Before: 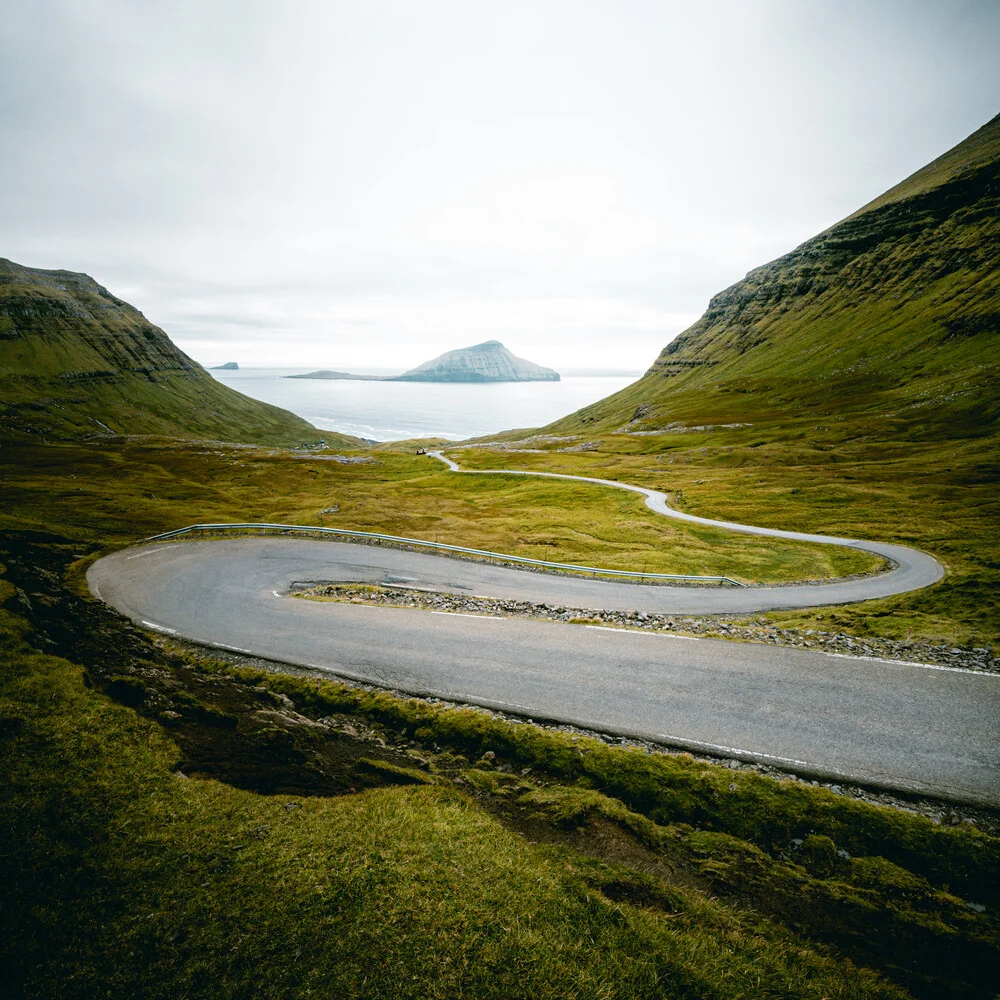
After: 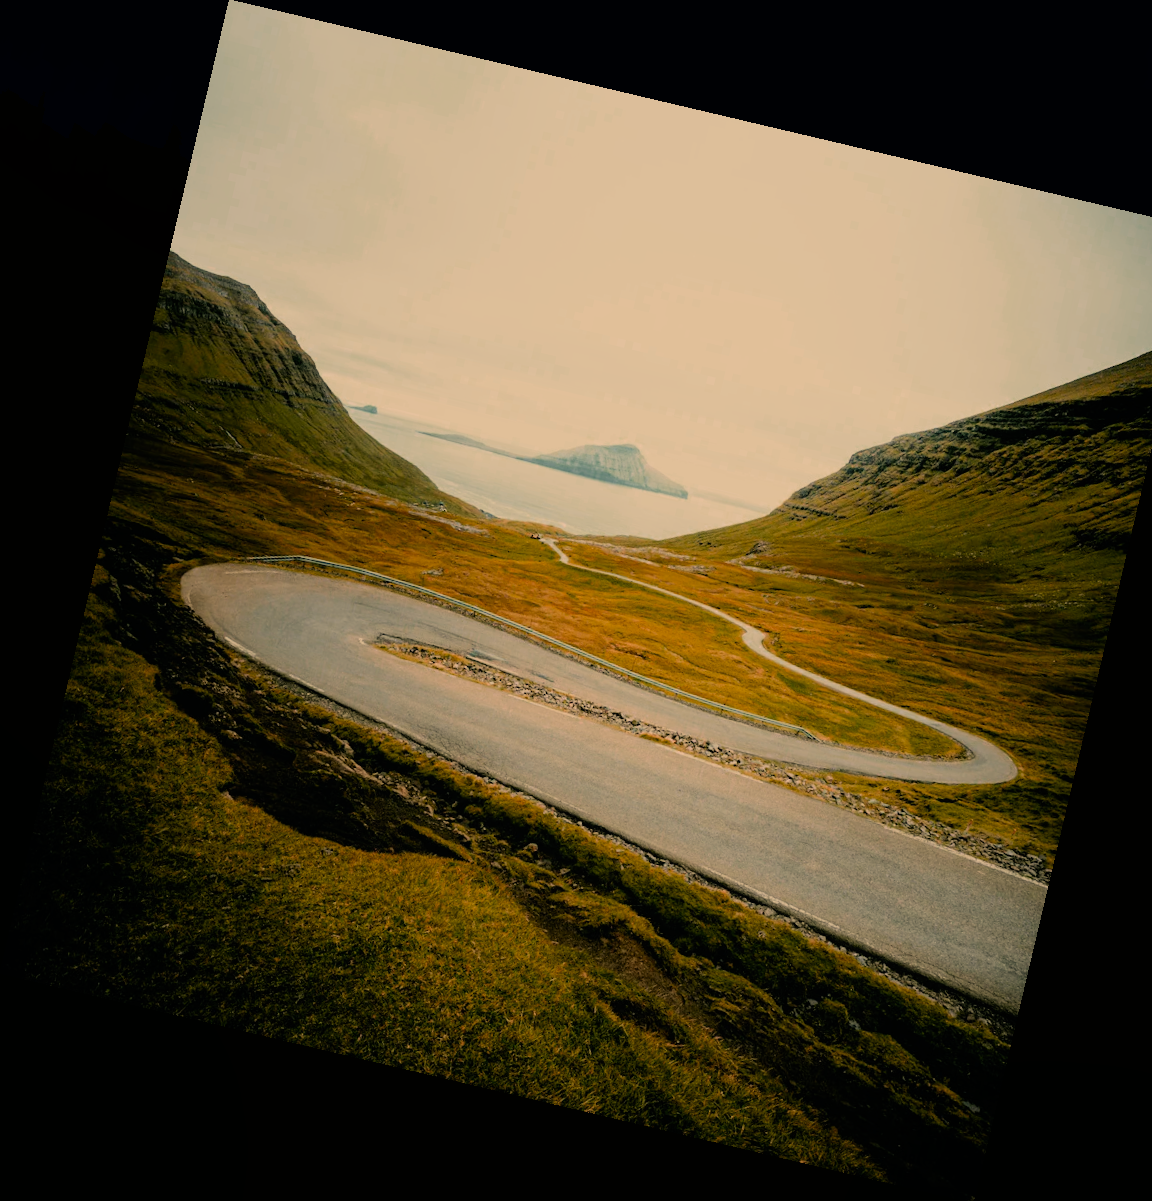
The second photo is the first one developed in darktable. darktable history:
white balance: red 1.123, blue 0.83
color zones: curves: ch0 [(0, 0.553) (0.123, 0.58) (0.23, 0.419) (0.468, 0.155) (0.605, 0.132) (0.723, 0.063) (0.833, 0.172) (0.921, 0.468)]; ch1 [(0.025, 0.645) (0.229, 0.584) (0.326, 0.551) (0.537, 0.446) (0.599, 0.911) (0.708, 1) (0.805, 0.944)]; ch2 [(0.086, 0.468) (0.254, 0.464) (0.638, 0.564) (0.702, 0.592) (0.768, 0.564)]
filmic rgb: black relative exposure -7.15 EV, white relative exposure 5.36 EV, hardness 3.02, color science v6 (2022)
rotate and perspective: rotation 13.27°, automatic cropping off
crop: right 4.126%, bottom 0.031%
contrast equalizer: octaves 7, y [[0.6 ×6], [0.55 ×6], [0 ×6], [0 ×6], [0 ×6]], mix -0.2
